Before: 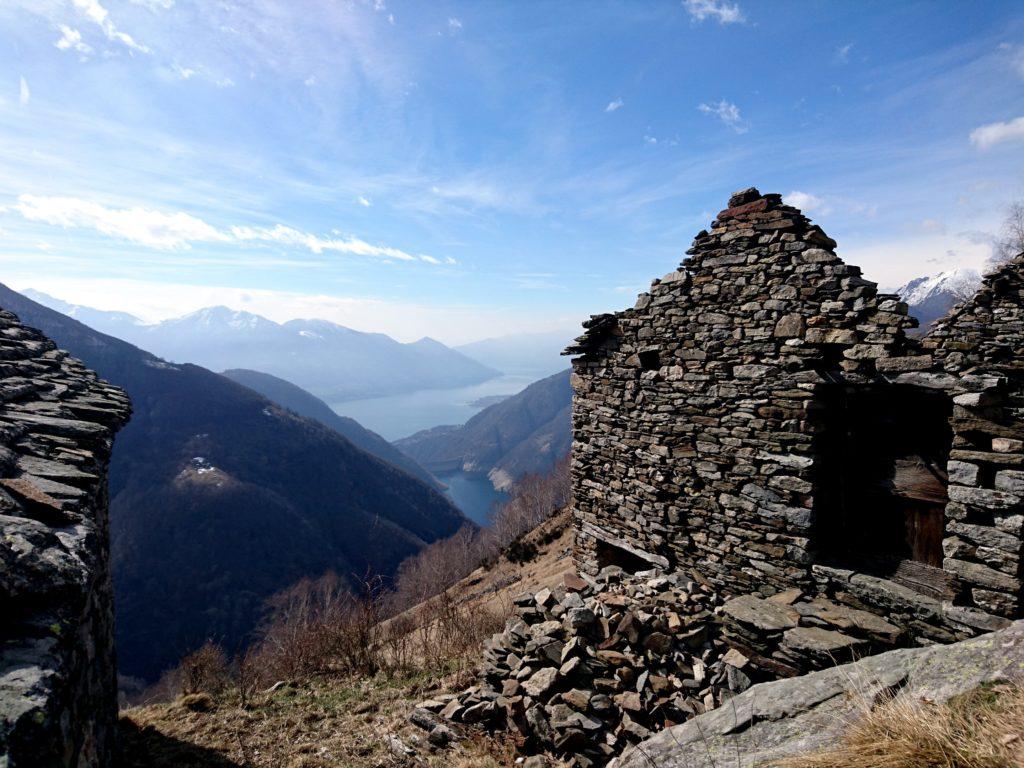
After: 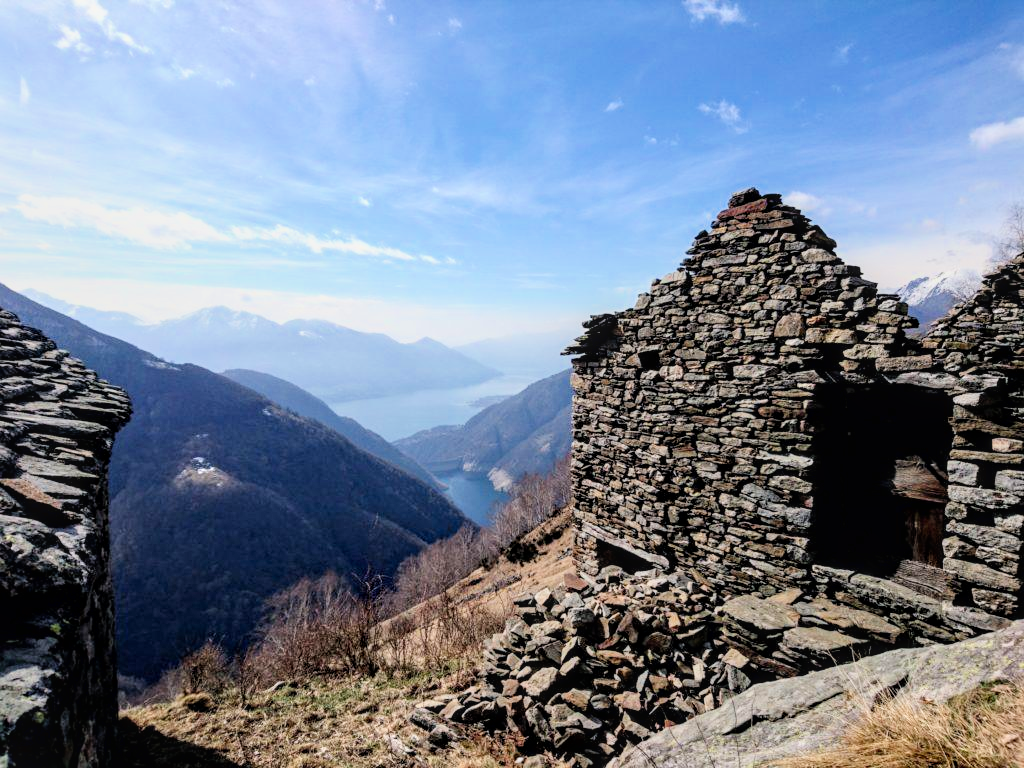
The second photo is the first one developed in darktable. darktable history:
filmic rgb: black relative exposure -7.65 EV, white relative exposure 4.56 EV, hardness 3.61, color science v6 (2022)
local contrast: on, module defaults
exposure: exposure 1 EV, compensate highlight preservation false
